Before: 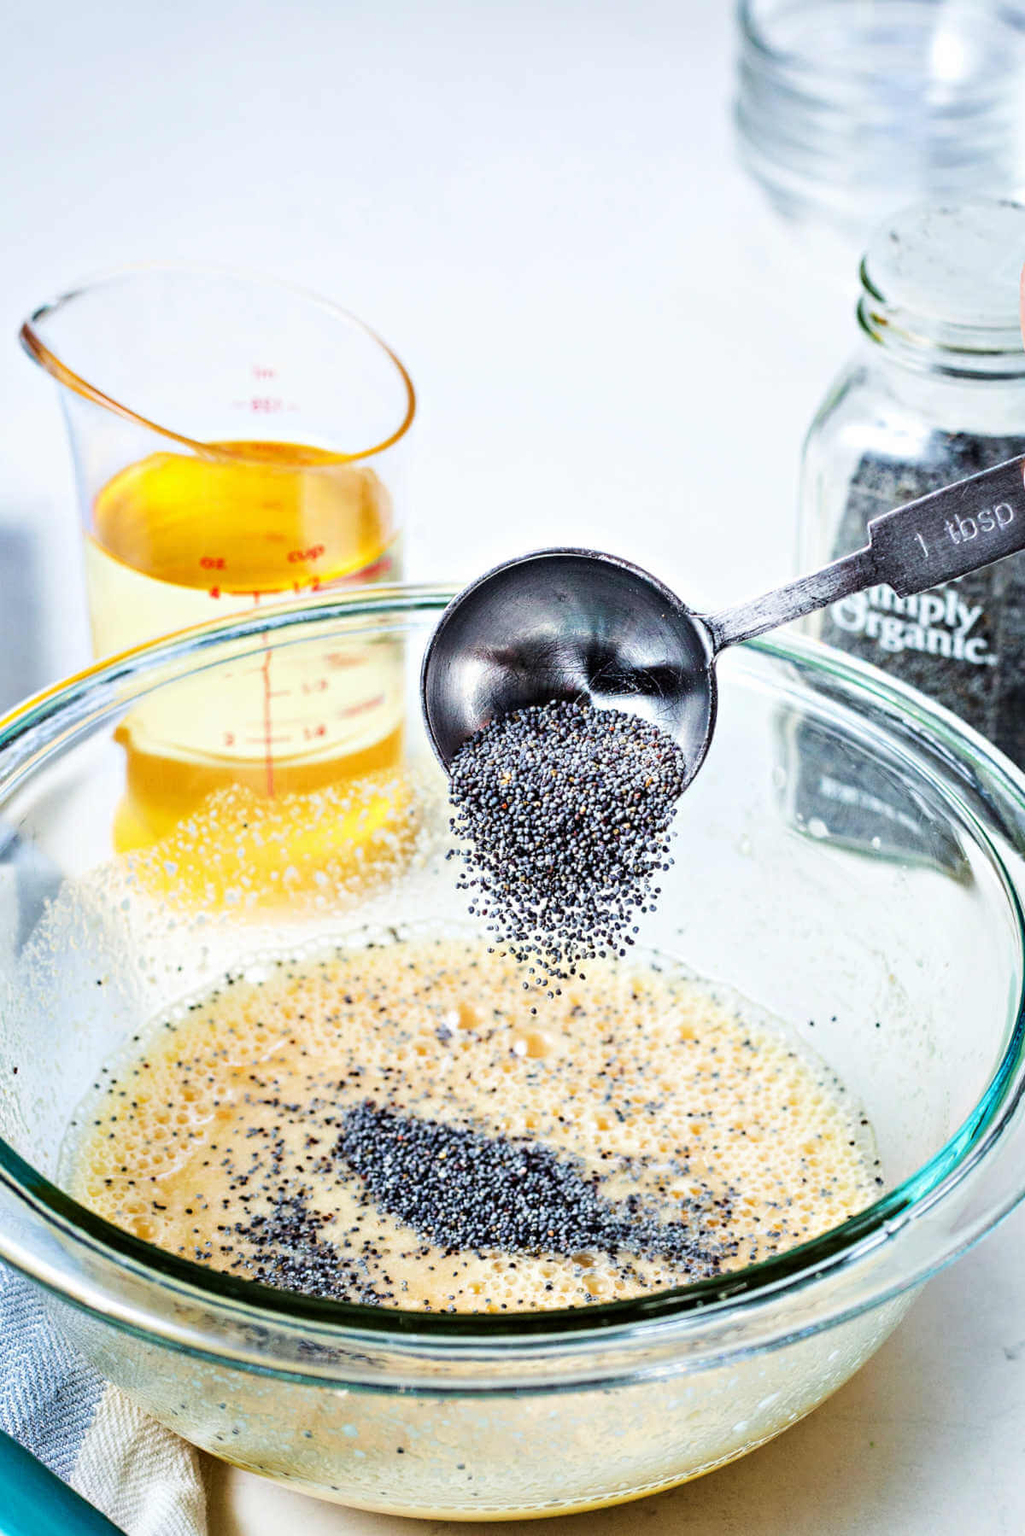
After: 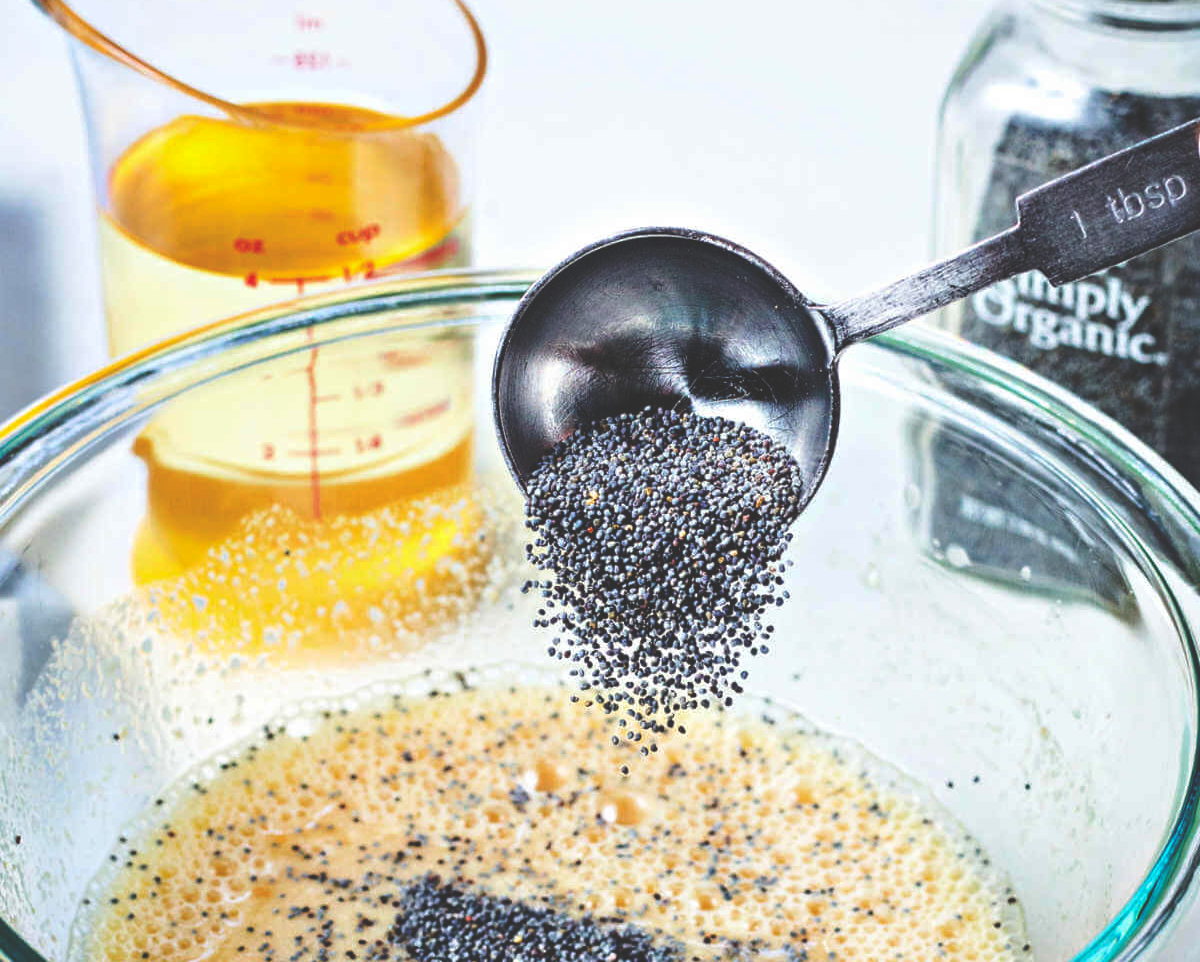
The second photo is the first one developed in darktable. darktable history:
crop and rotate: top 23.043%, bottom 23.437%
rgb curve: curves: ch0 [(0, 0.186) (0.314, 0.284) (0.775, 0.708) (1, 1)], compensate middle gray true, preserve colors none
